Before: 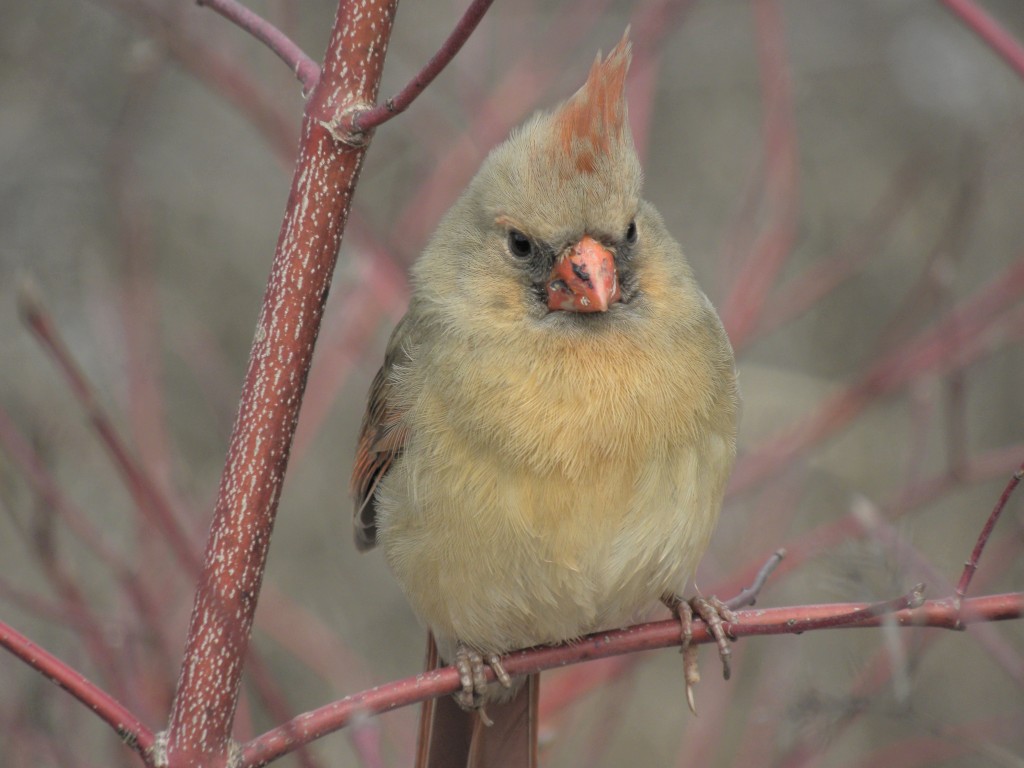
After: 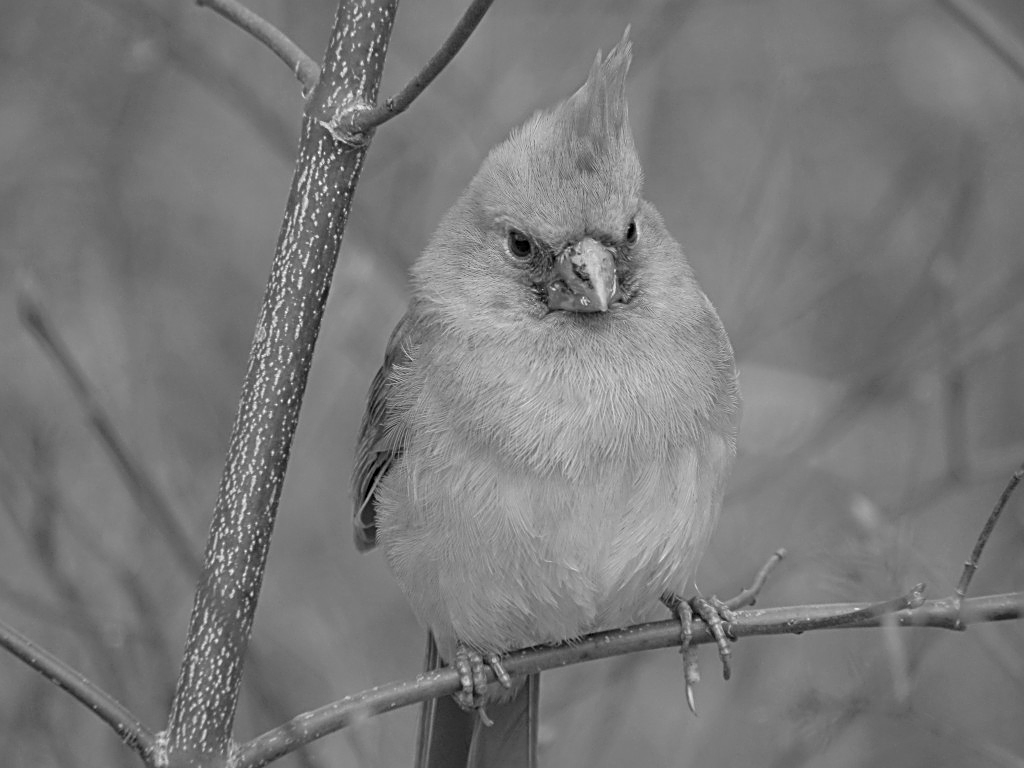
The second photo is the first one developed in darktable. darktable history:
monochrome: on, module defaults
sharpen: radius 2.584, amount 0.688
color correction: highlights a* 1.39, highlights b* 17.83
color balance rgb: perceptual saturation grading › global saturation 35%, perceptual saturation grading › highlights -30%, perceptual saturation grading › shadows 35%, perceptual brilliance grading › global brilliance 3%, perceptual brilliance grading › highlights -3%, perceptual brilliance grading › shadows 3%
